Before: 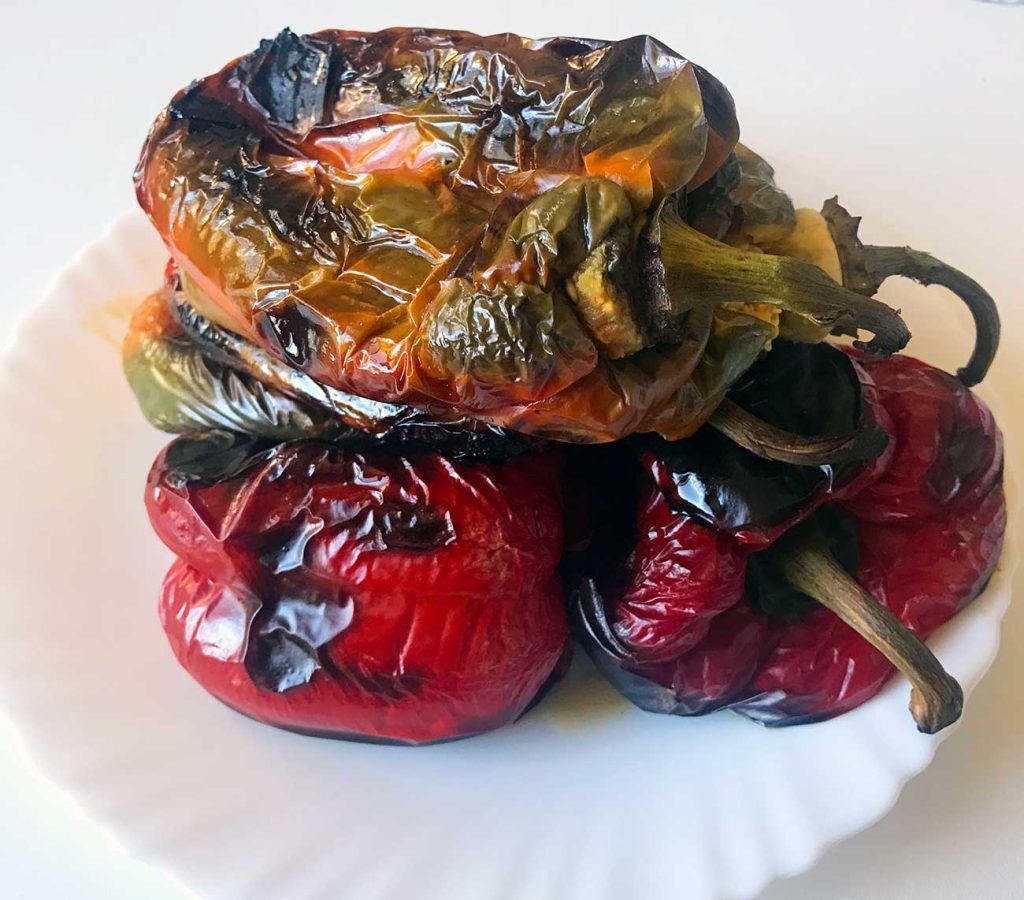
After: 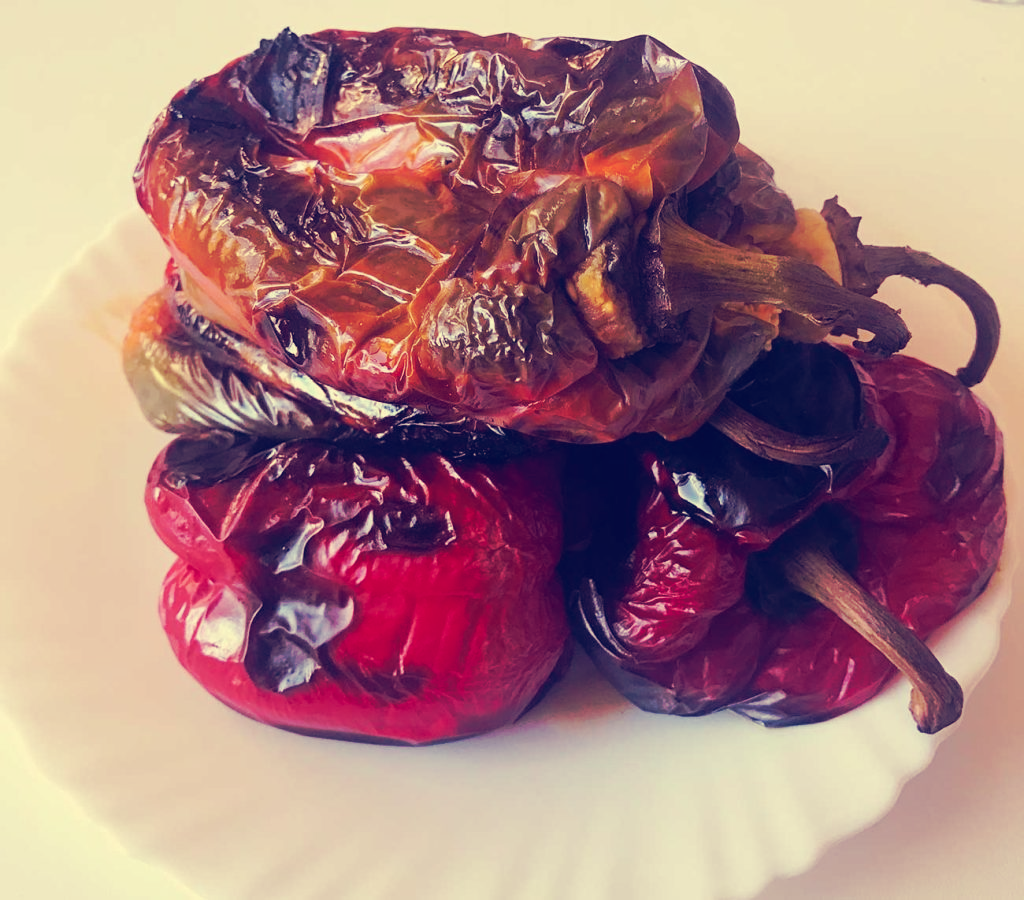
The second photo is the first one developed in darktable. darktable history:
tone curve: curves: ch0 [(0, 0) (0.003, 0.003) (0.011, 0.011) (0.025, 0.024) (0.044, 0.042) (0.069, 0.066) (0.1, 0.095) (0.136, 0.129) (0.177, 0.169) (0.224, 0.214) (0.277, 0.264) (0.335, 0.319) (0.399, 0.38) (0.468, 0.446) (0.543, 0.563) (0.623, 0.64) (0.709, 0.722) (0.801, 0.809) (0.898, 0.902) (1, 1)], preserve colors none
color look up table: target L [92.55, 91.78, 85.39, 87.3, 80.14, 70.02, 69.97, 66.82, 56.23, 51.21, 39.39, 37.22, 13.77, 200, 86.41, 68.96, 69.3, 66.11, 57.86, 55.48, 50.61, 50.77, 44.08, 30.65, 30.08, 18.61, 83.39, 69.92, 65.21, 58.93, 59.06, 55.18, 48.03, 49.13, 41.63, 33.52, 34.85, 35.81, 25.77, 16.51, 14.84, 9.109, 86.19, 82.42, 81.89, 64.59, 65.44, 46.48, 13.31], target a [-18.06, -1.804, -73.2, -31.57, -28.43, -55.88, -11.87, -29.26, -3.85, -46.69, -28.18, 1.783, 14.71, 0, 3.475, 38.53, 16.29, 48.1, 27.23, 75.6, 39.18, 54.45, 67.36, 21.78, 52.47, 35.44, 16.71, 42.79, 30.81, 77.69, 46.41, 81.89, -9.019, 54.03, 69.12, 18.64, 33, 61.98, 12.11, 47.1, 35.36, 25.59, -49.05, -55.69, -17.21, -33.72, -0.229, -23.73, 8.801], target b [30.2, 41.73, 56.82, 71.9, 29.73, 25.7, 56.25, 10.12, 27.56, 32.76, -1.35, -8.96, -21.12, 0, 65.75, 26.36, 55.62, 55.23, 15.19, 24.59, 36.12, 11.2, 25, 9.161, -1.839, -14.33, 17.37, -3.437, -18.86, -25.93, 1.341, -2.212, -43.76, -24.53, -48.32, -65.92, -11.93, -33.68, -50.87, -77.88, -39.02, -48.72, 15.9, 7.792, 7.342, -19.89, -0.656, -18.86, -35.09], num patches 49
